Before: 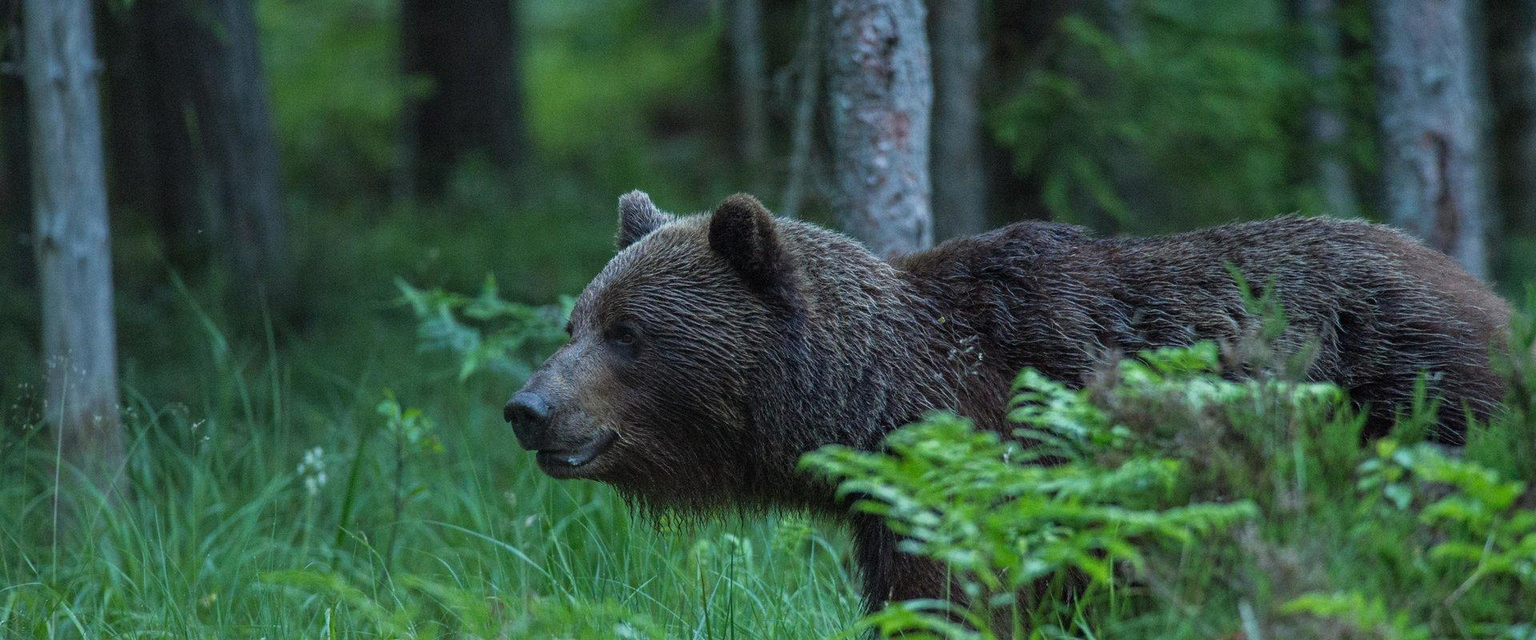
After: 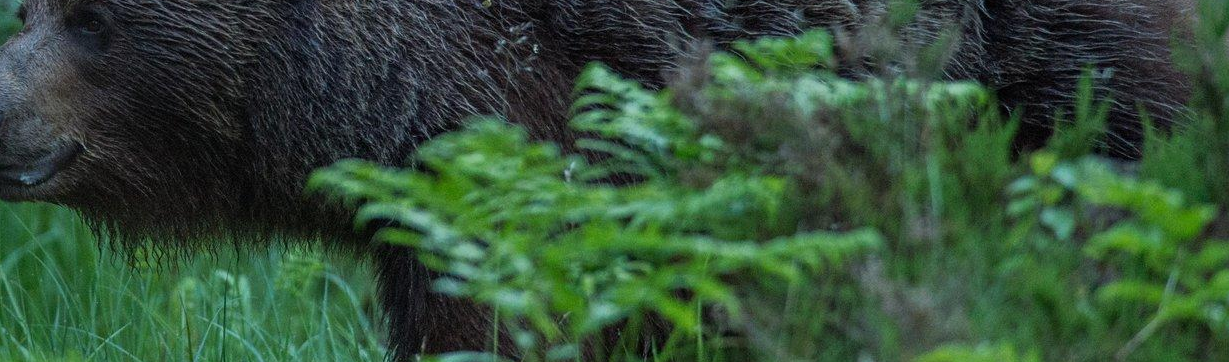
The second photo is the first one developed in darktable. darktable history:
exposure: exposure -0.344 EV, compensate highlight preservation false
crop and rotate: left 35.967%, top 49.669%, bottom 4.966%
